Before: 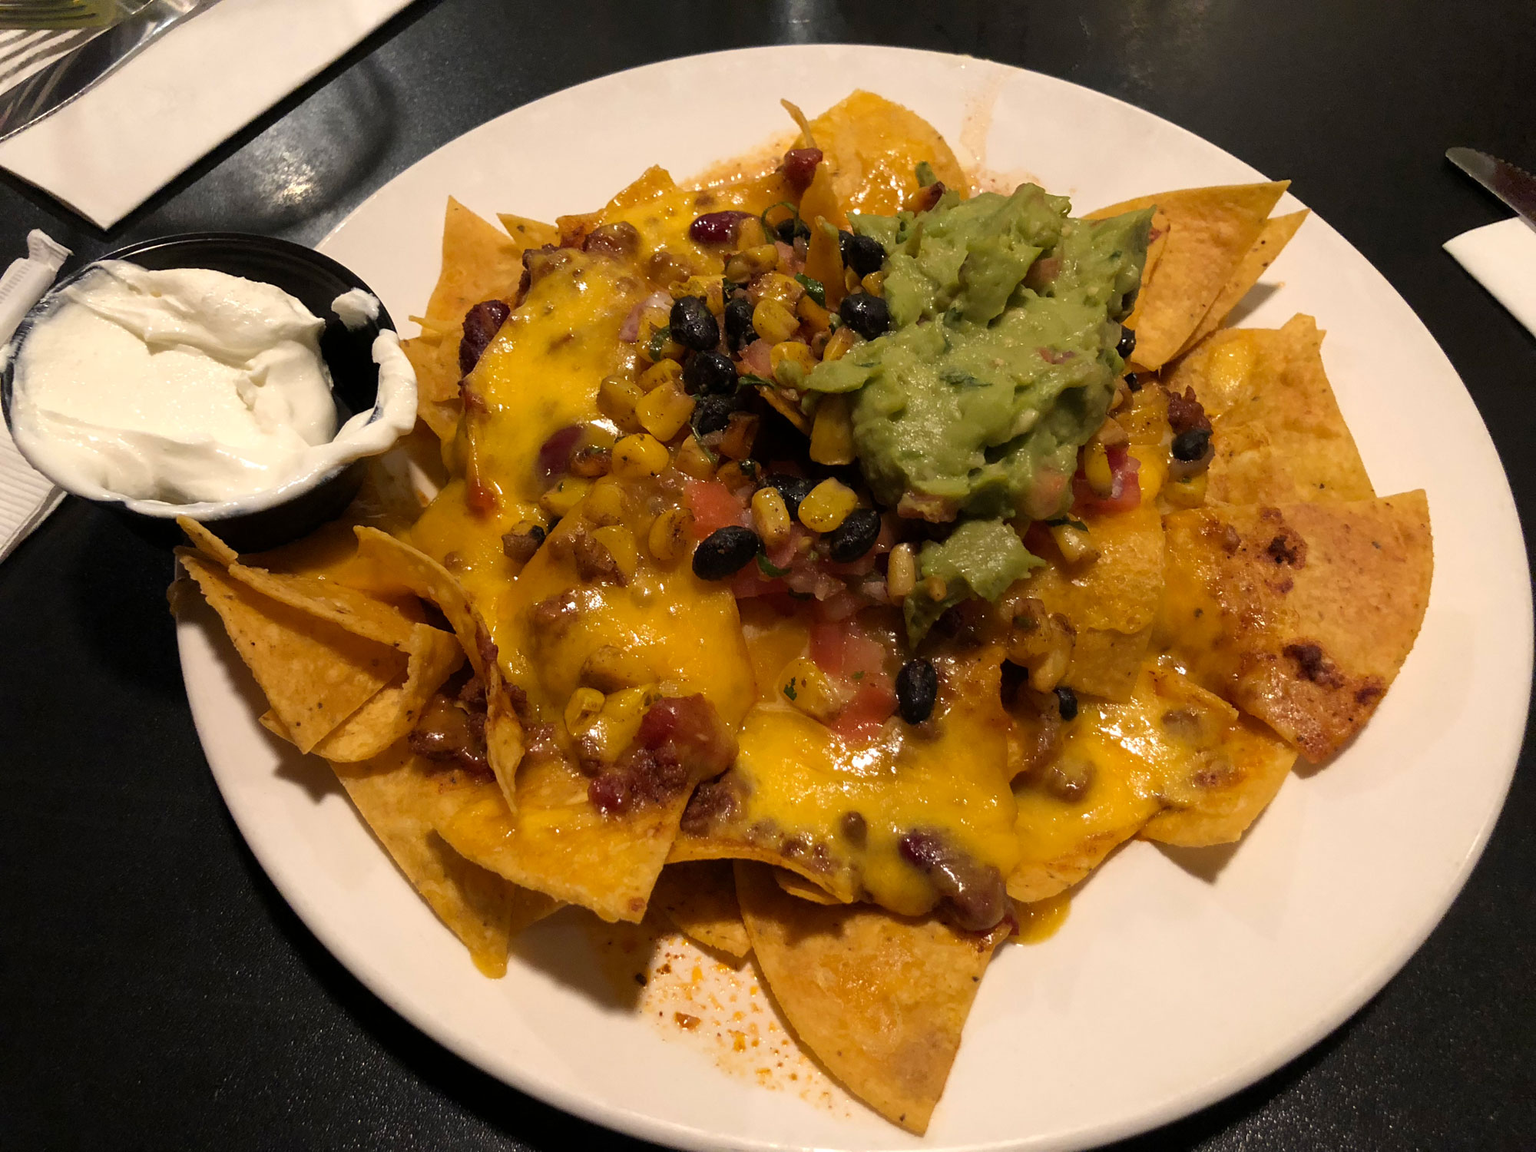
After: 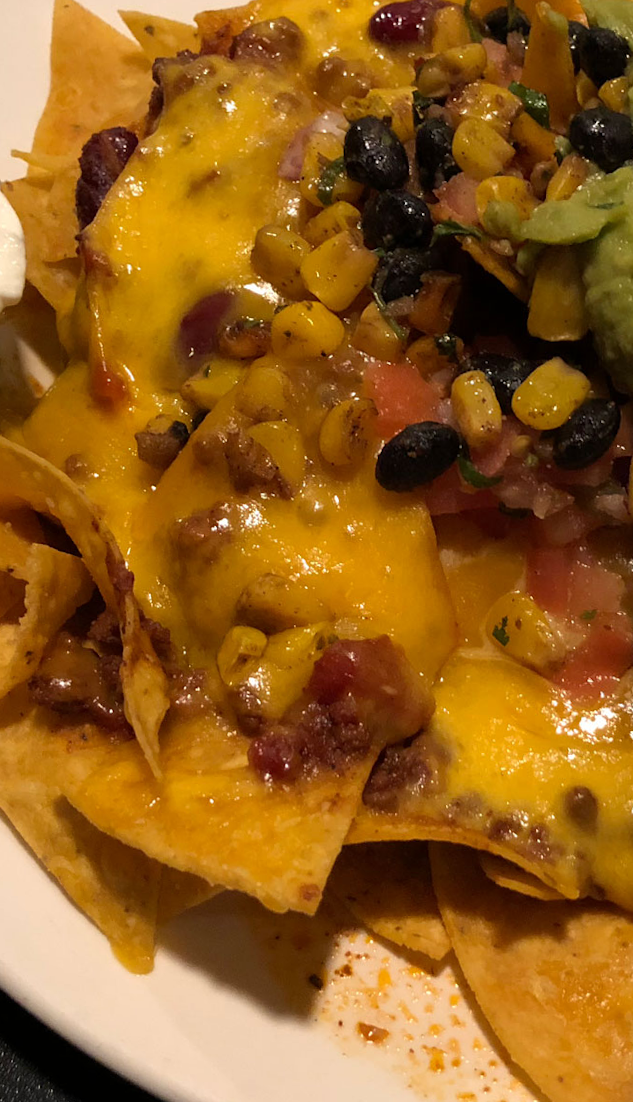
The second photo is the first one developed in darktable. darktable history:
crop and rotate: left 21.77%, top 18.528%, right 44.676%, bottom 2.997%
rotate and perspective: rotation 0.062°, lens shift (vertical) 0.115, lens shift (horizontal) -0.133, crop left 0.047, crop right 0.94, crop top 0.061, crop bottom 0.94
